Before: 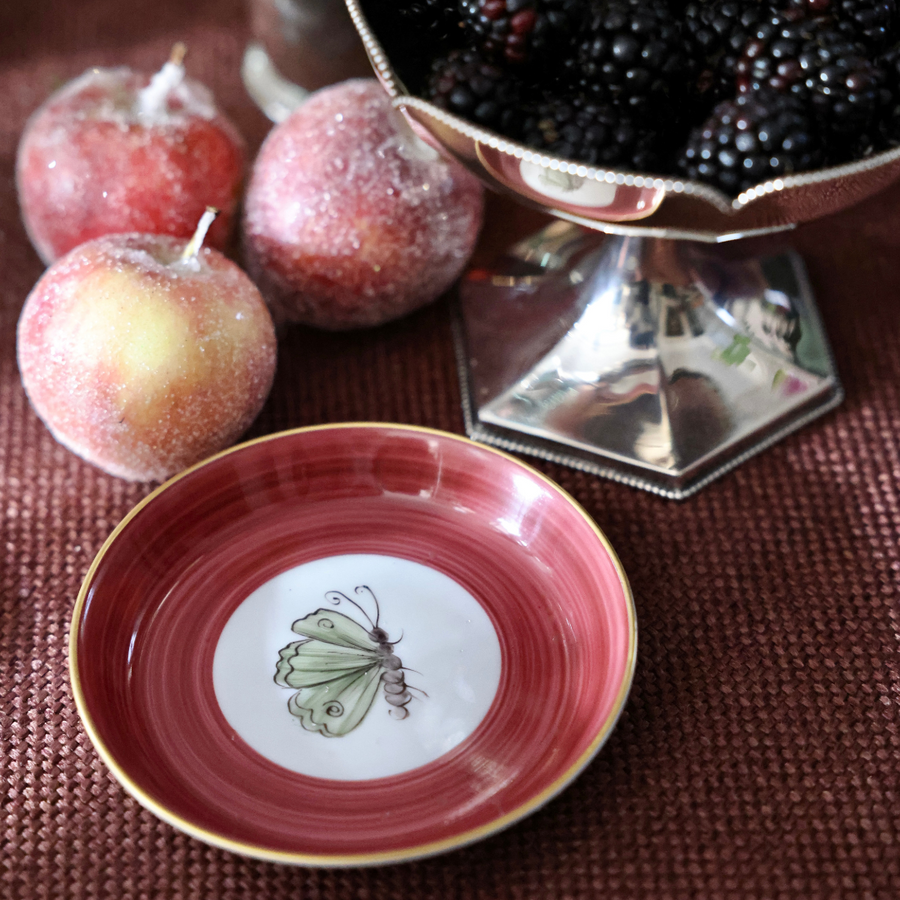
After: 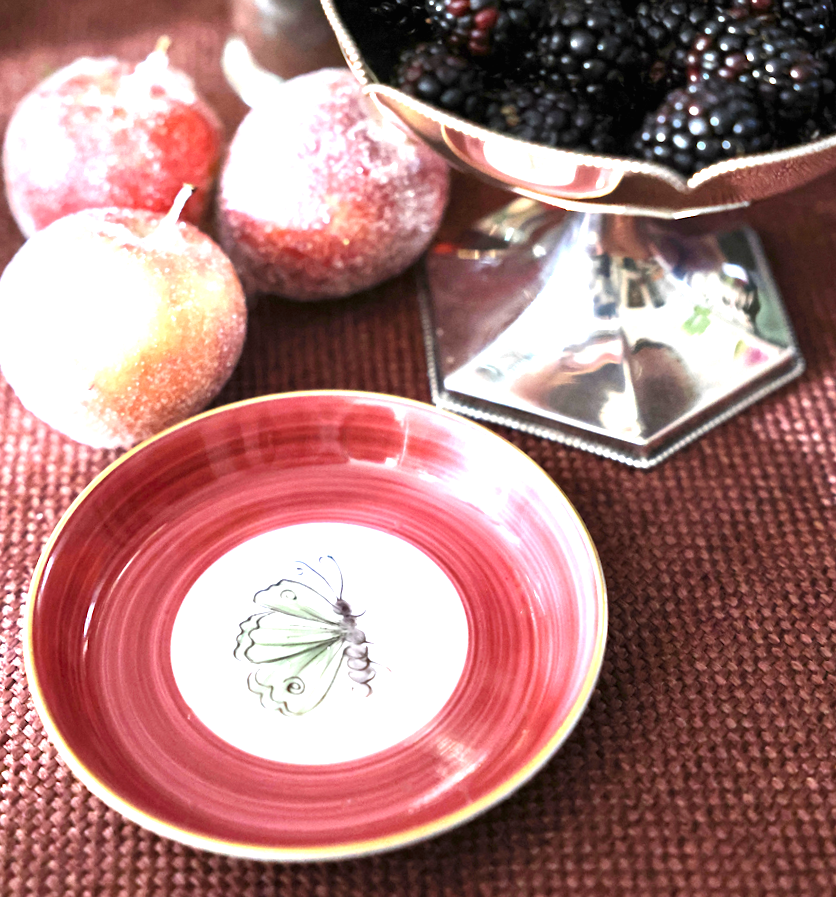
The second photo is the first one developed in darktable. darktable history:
rotate and perspective: rotation 0.215°, lens shift (vertical) -0.139, crop left 0.069, crop right 0.939, crop top 0.002, crop bottom 0.996
exposure: black level correction 0, exposure 1.675 EV, compensate exposure bias true, compensate highlight preservation false
